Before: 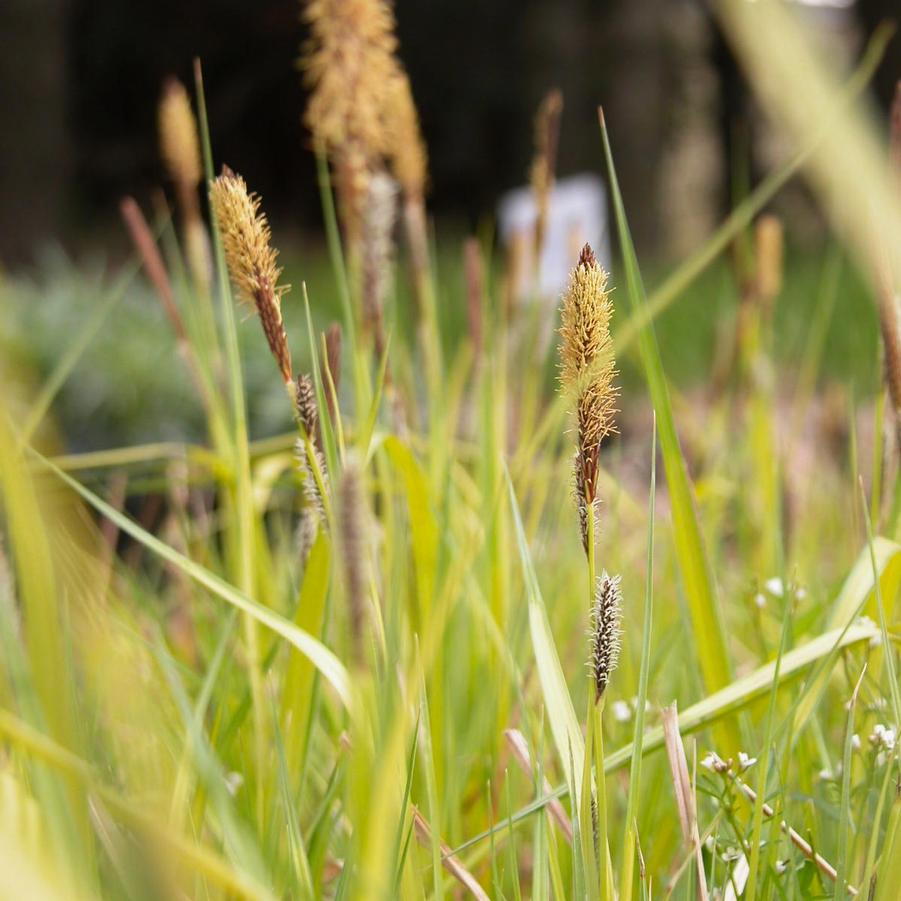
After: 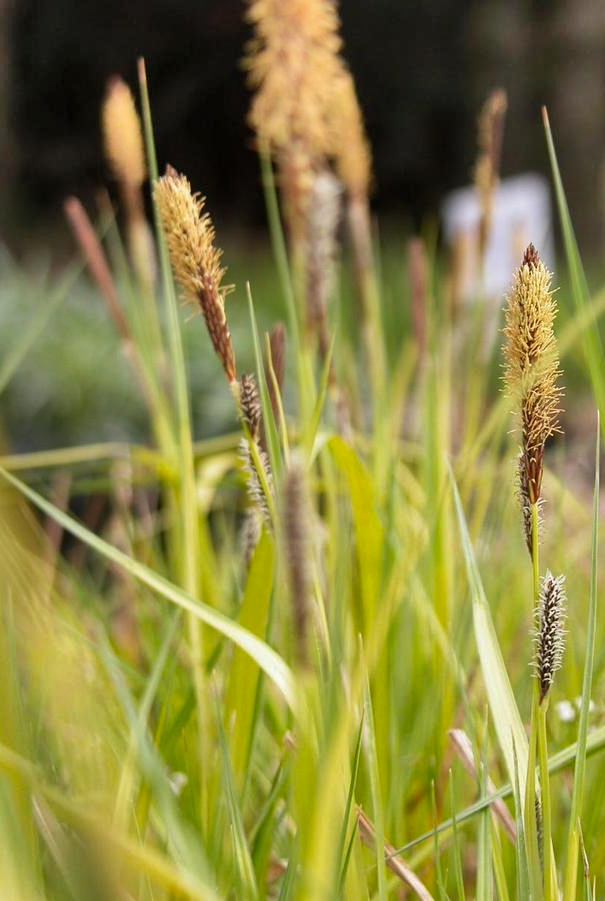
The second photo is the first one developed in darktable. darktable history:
crop and rotate: left 6.308%, right 26.444%
local contrast: highlights 100%, shadows 99%, detail 119%, midtone range 0.2
shadows and highlights: shadows 60.34, highlights color adjustment 55.4%, soften with gaussian
